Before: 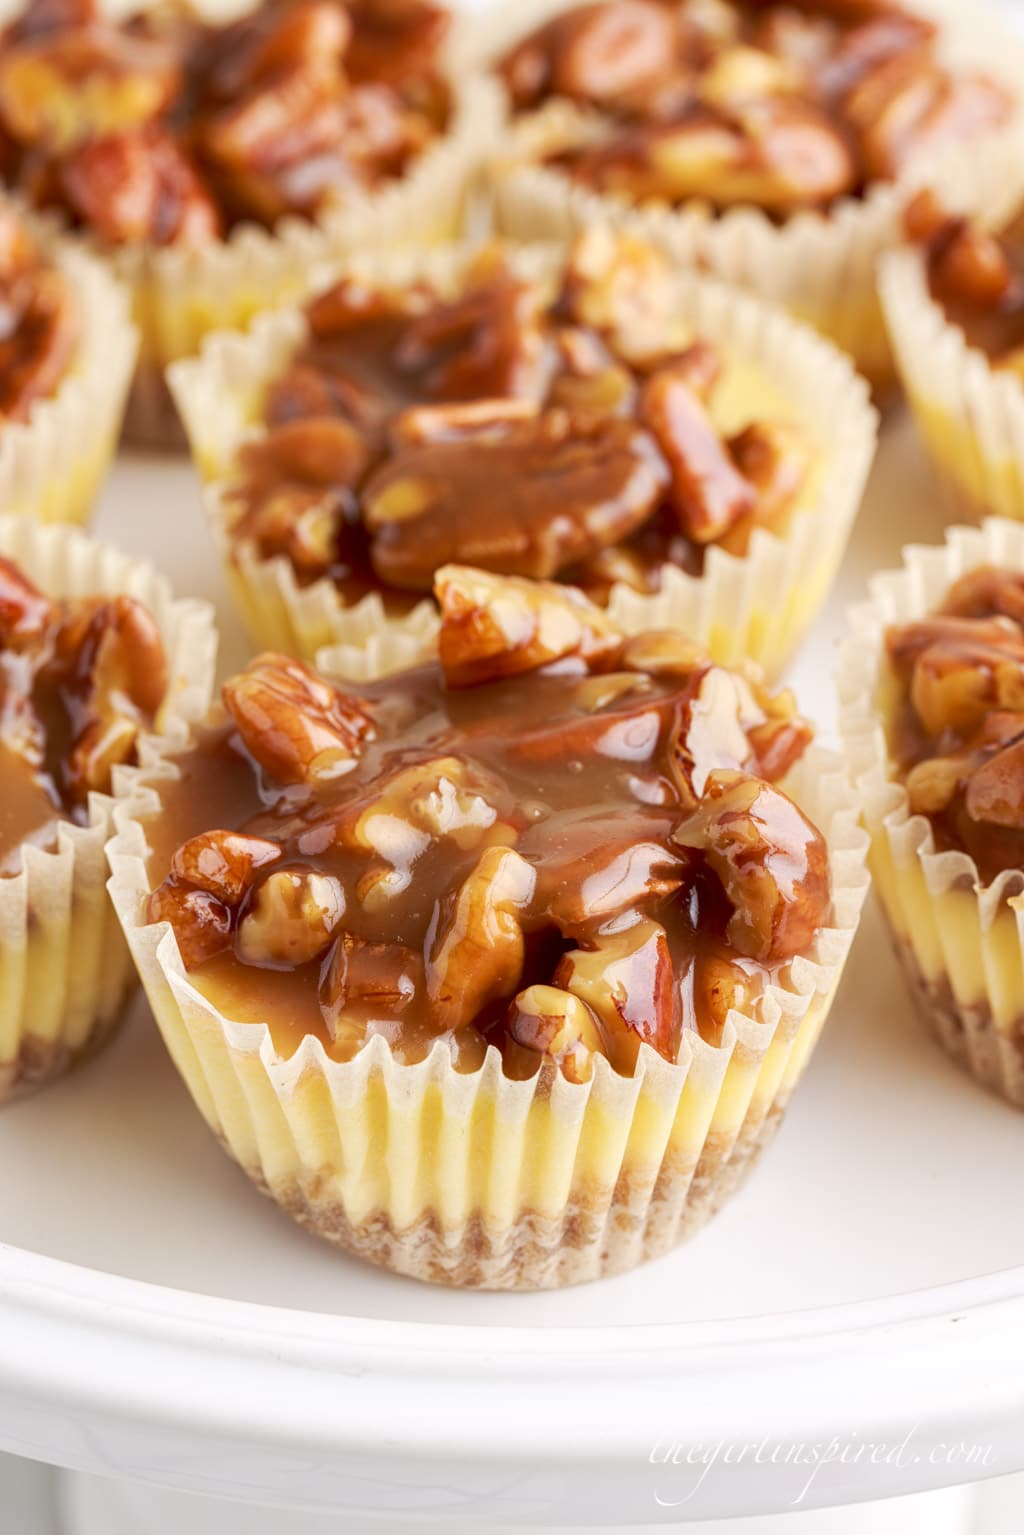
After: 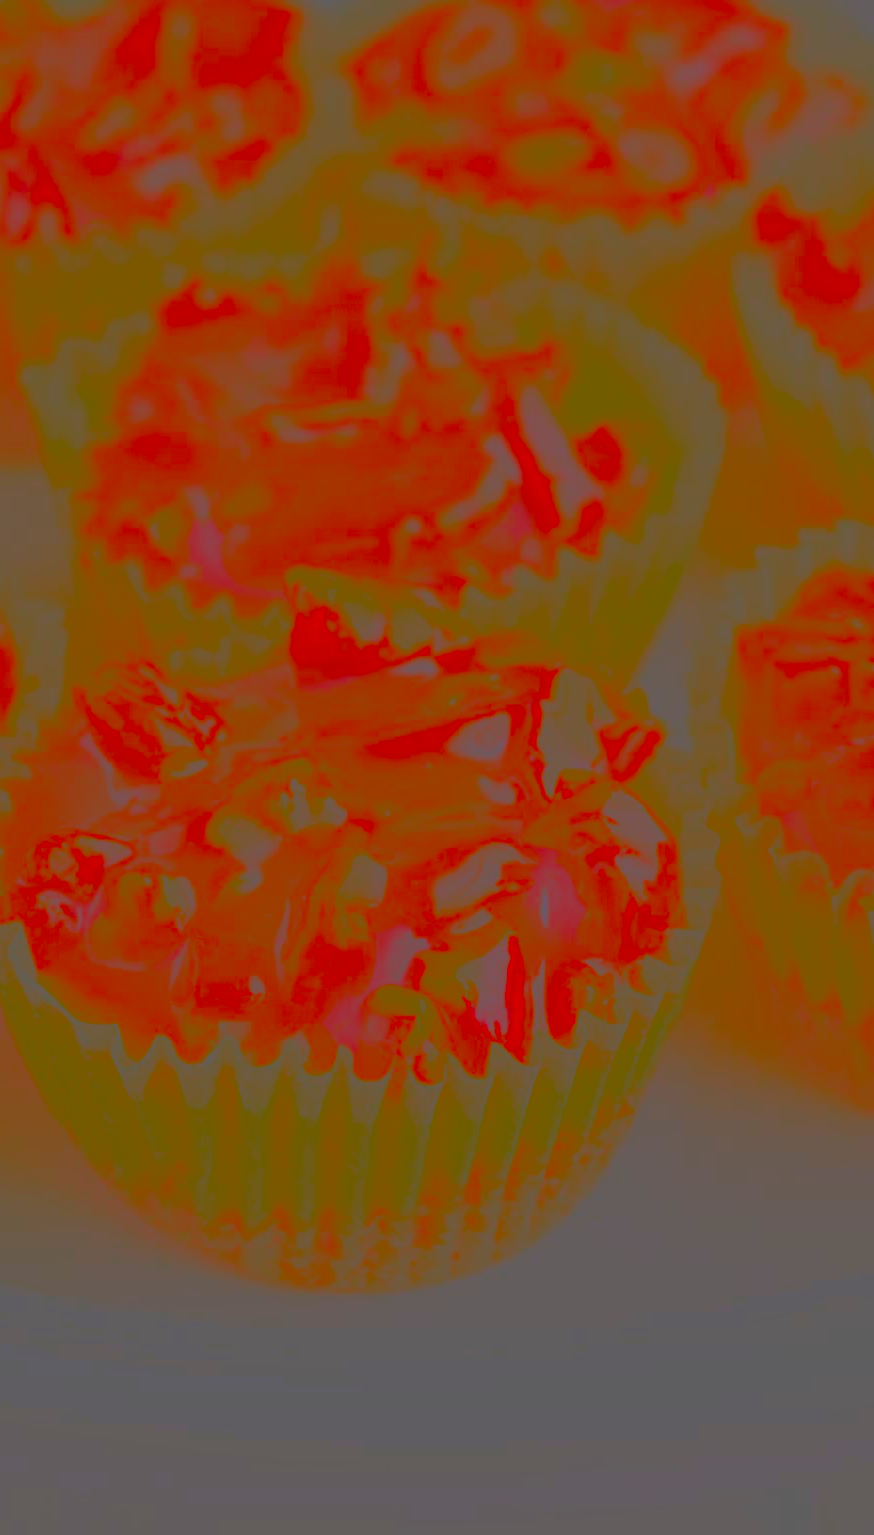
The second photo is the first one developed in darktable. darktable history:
contrast brightness saturation: contrast -0.99, brightness -0.17, saturation 0.75
local contrast: detail 130%
crop and rotate: left 14.584%
base curve: curves: ch0 [(0, 0) (0.303, 0.277) (1, 1)]
